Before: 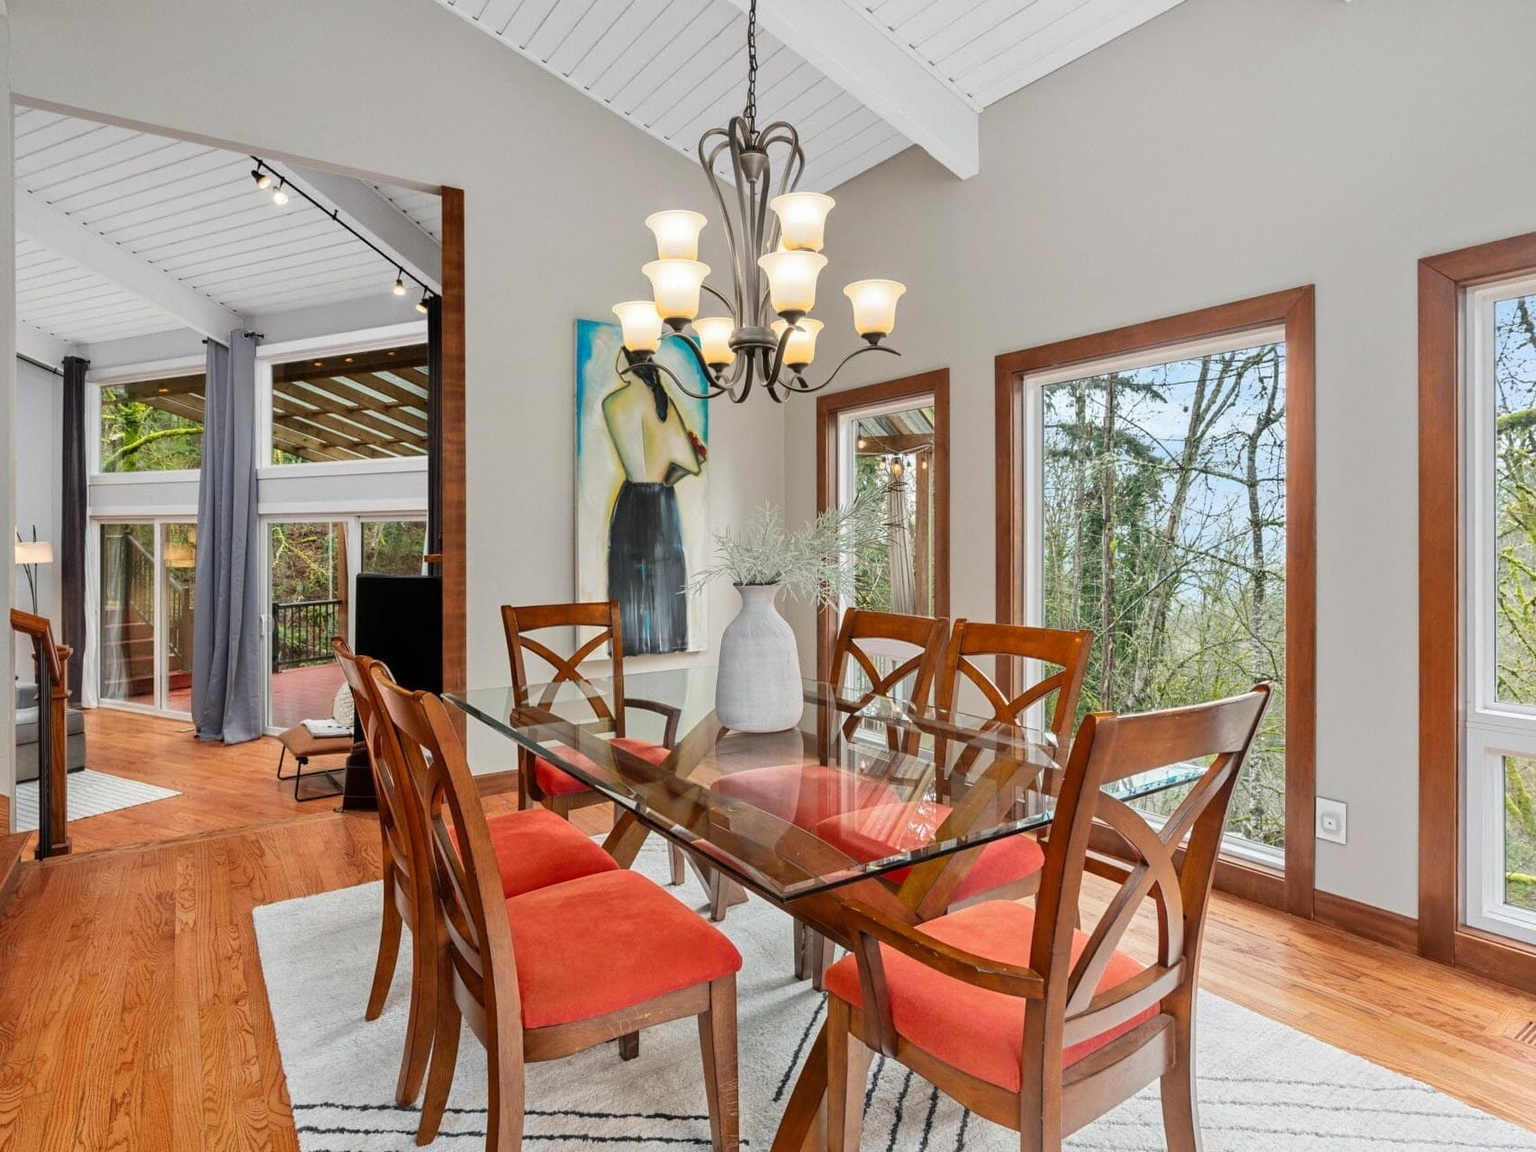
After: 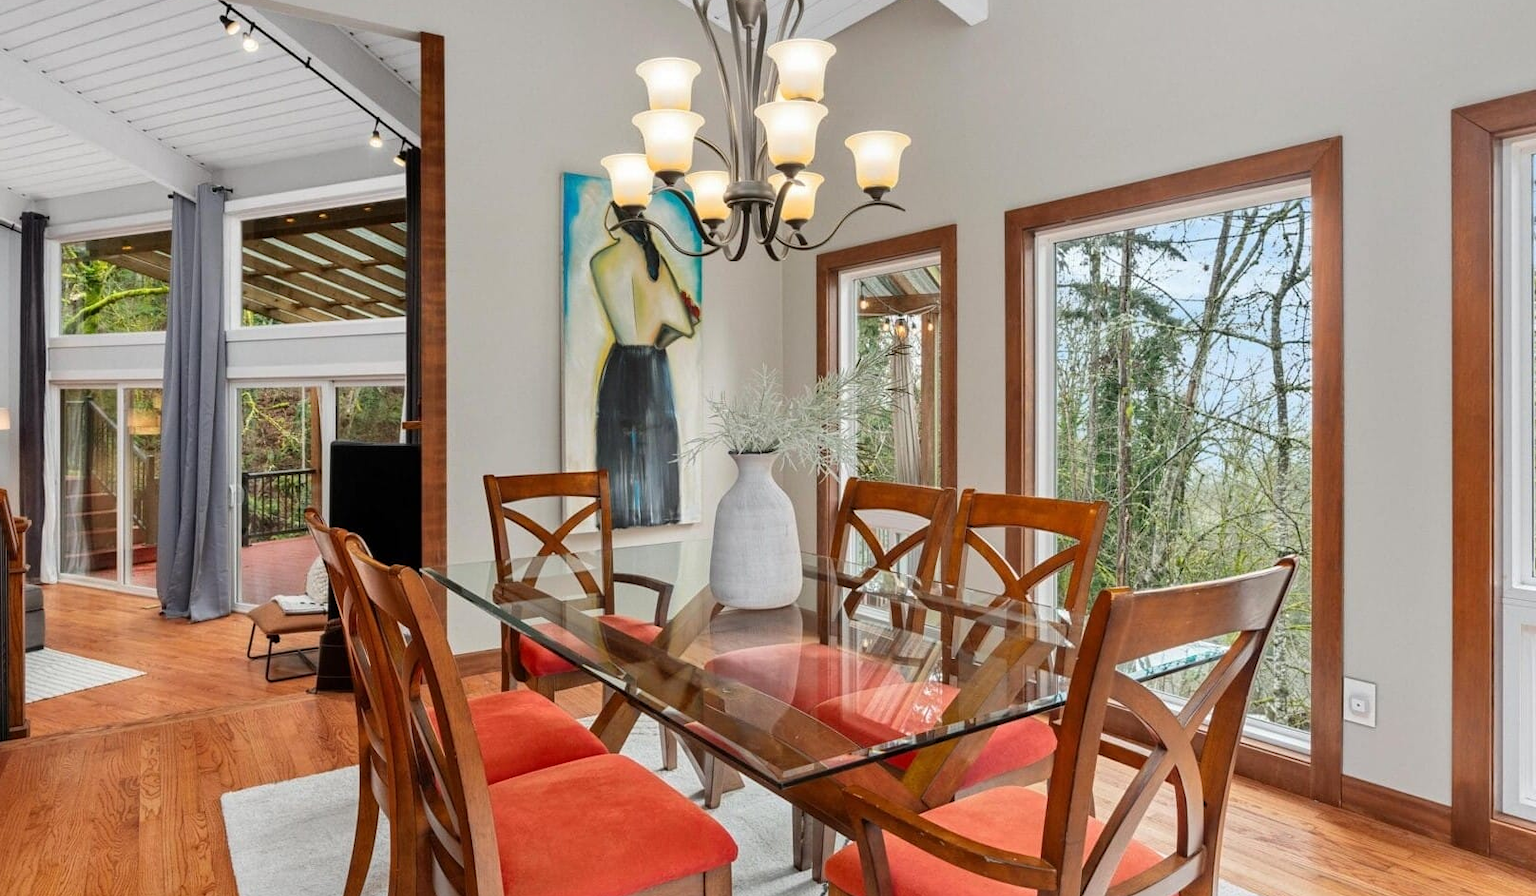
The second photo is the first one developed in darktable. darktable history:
crop and rotate: left 2.892%, top 13.567%, right 2.343%, bottom 12.692%
